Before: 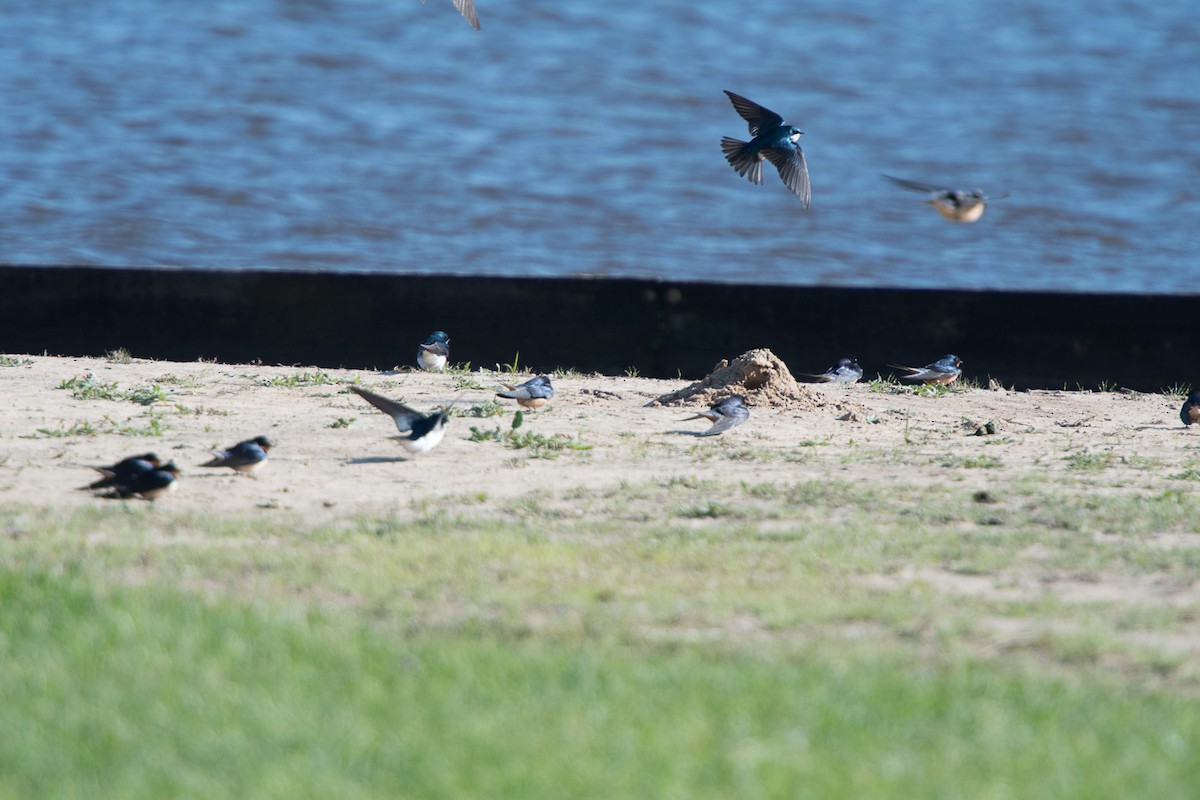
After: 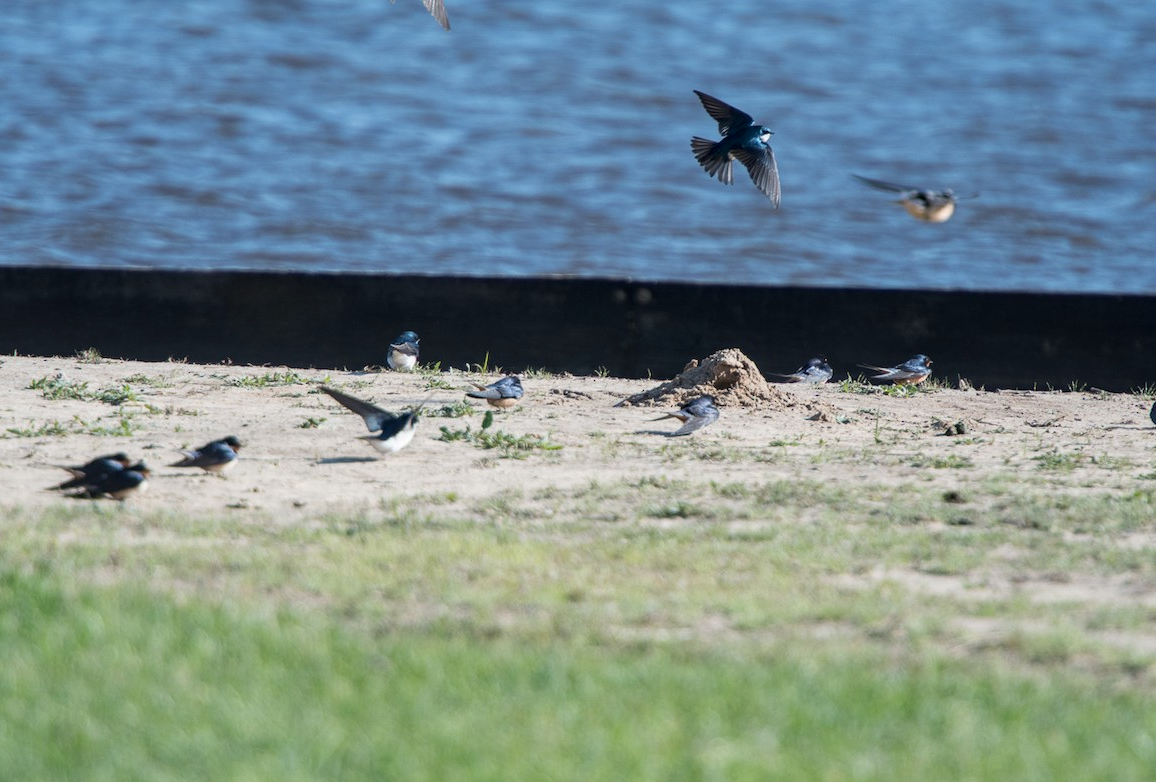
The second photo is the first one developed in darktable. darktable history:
crop and rotate: left 2.536%, right 1.107%, bottom 2.246%
local contrast: on, module defaults
